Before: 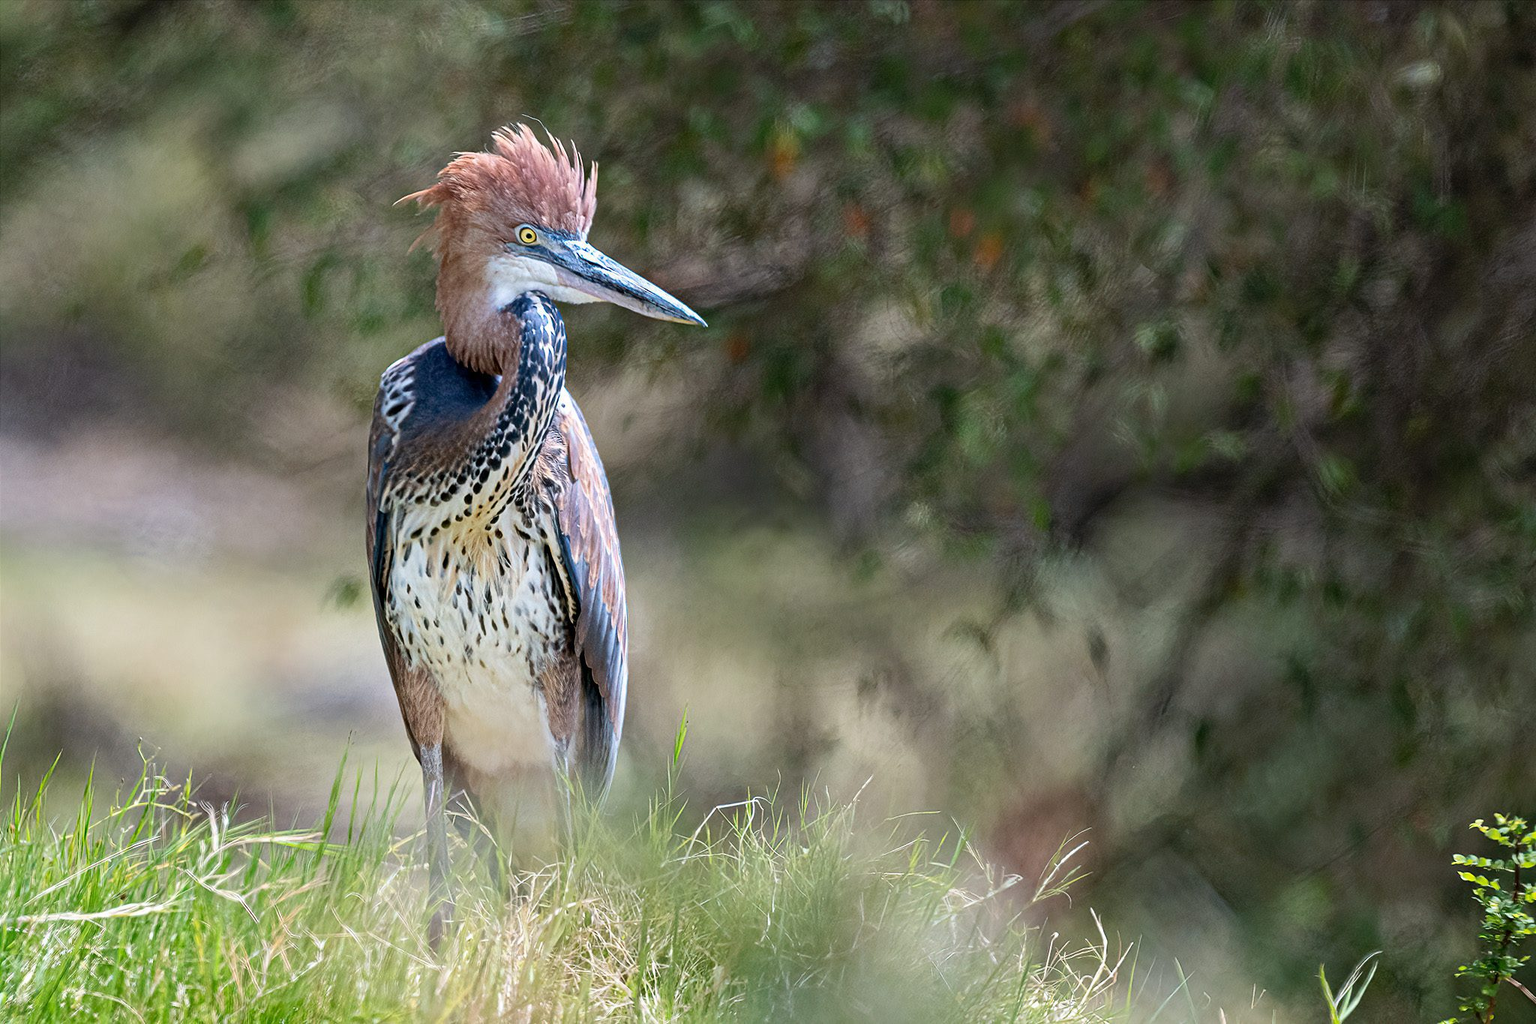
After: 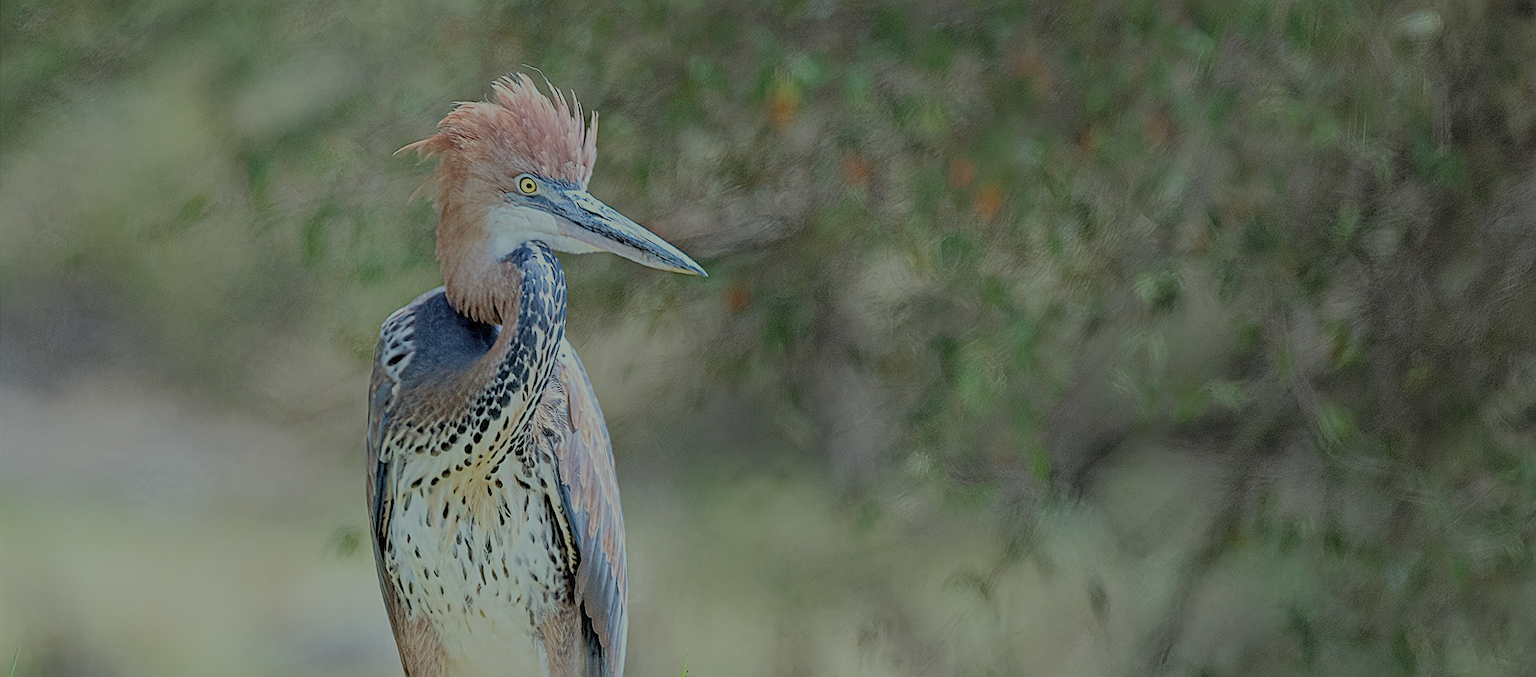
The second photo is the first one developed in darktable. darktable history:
crop and rotate: top 4.909%, bottom 28.904%
filmic rgb: black relative exposure -15.95 EV, white relative exposure 7.95 EV, hardness 4.19, latitude 49.8%, contrast 0.501
sharpen: on, module defaults
color correction: highlights a* -8.44, highlights b* 3.6
